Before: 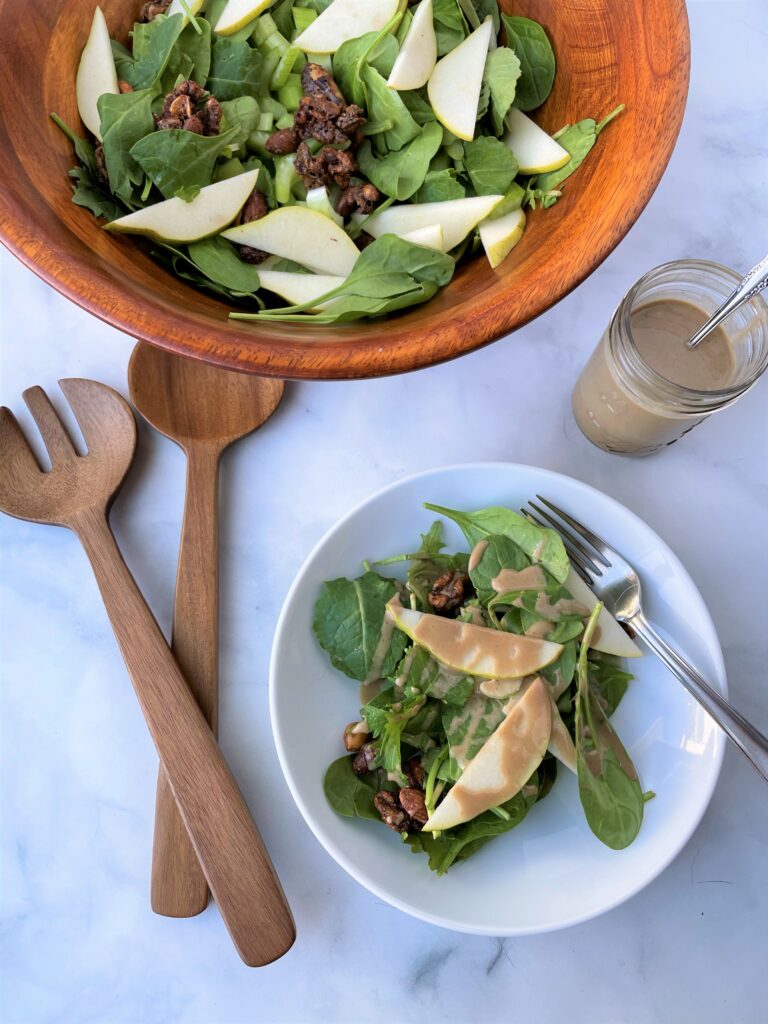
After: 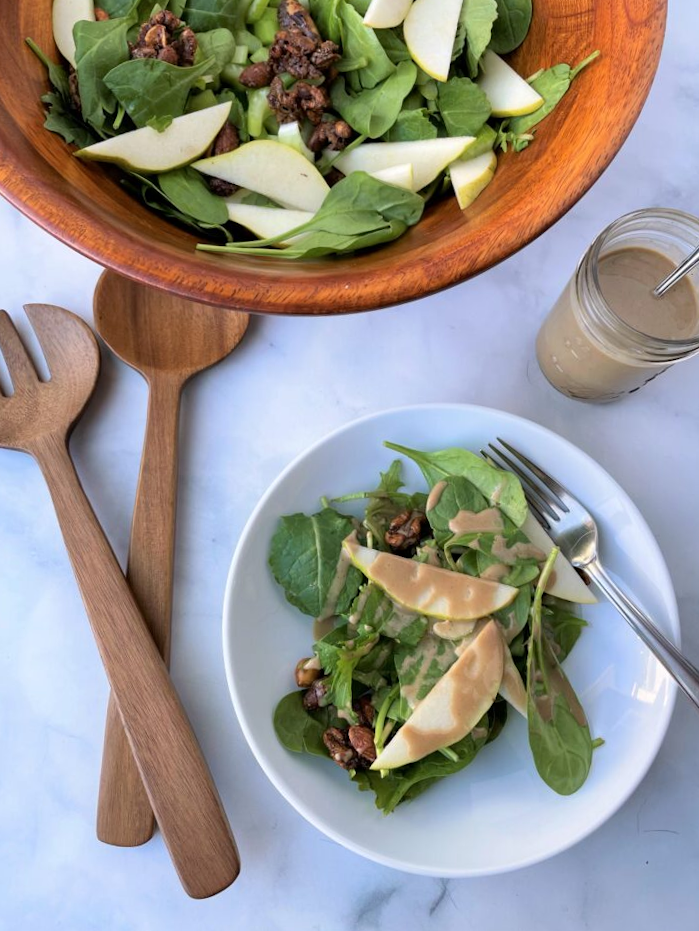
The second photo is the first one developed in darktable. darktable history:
crop and rotate: angle -2.15°, left 3.102%, top 4.075%, right 1.347%, bottom 0.495%
